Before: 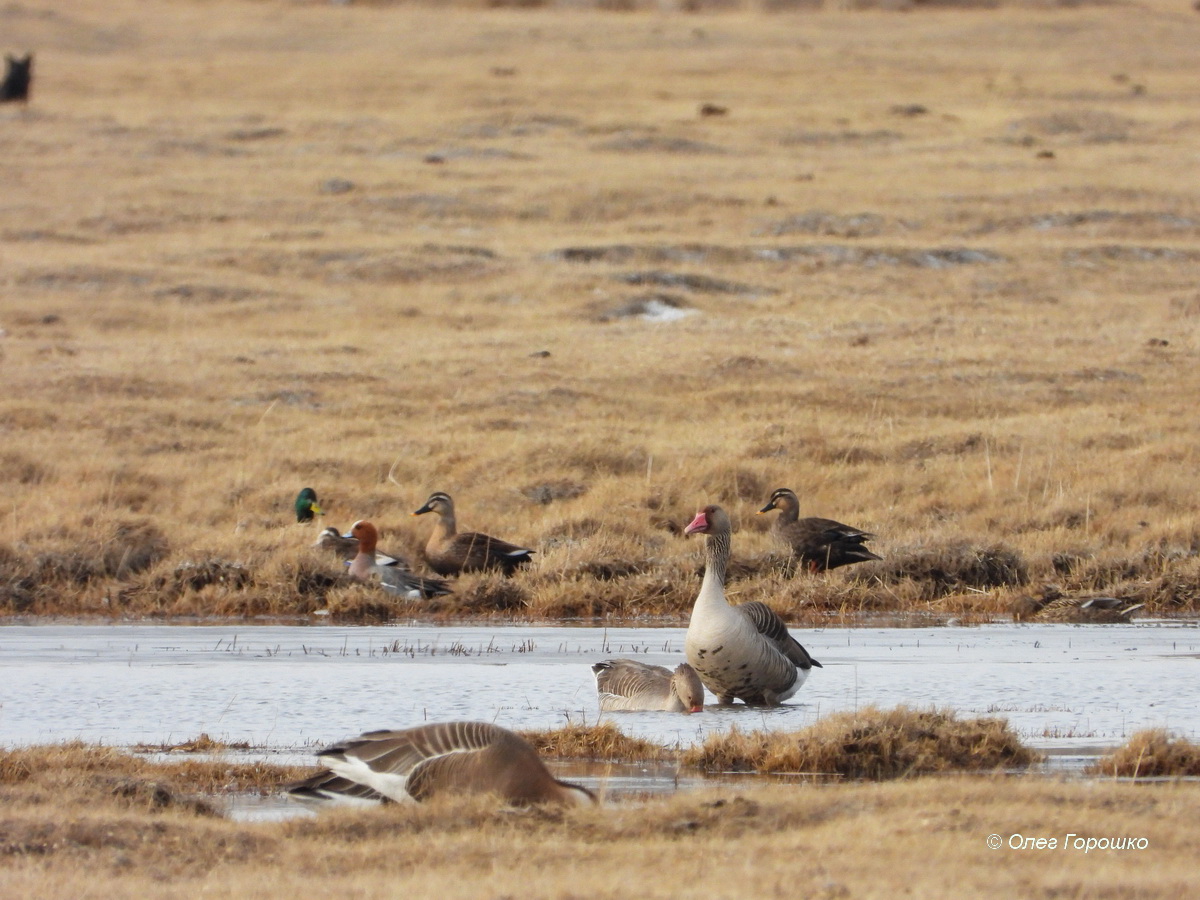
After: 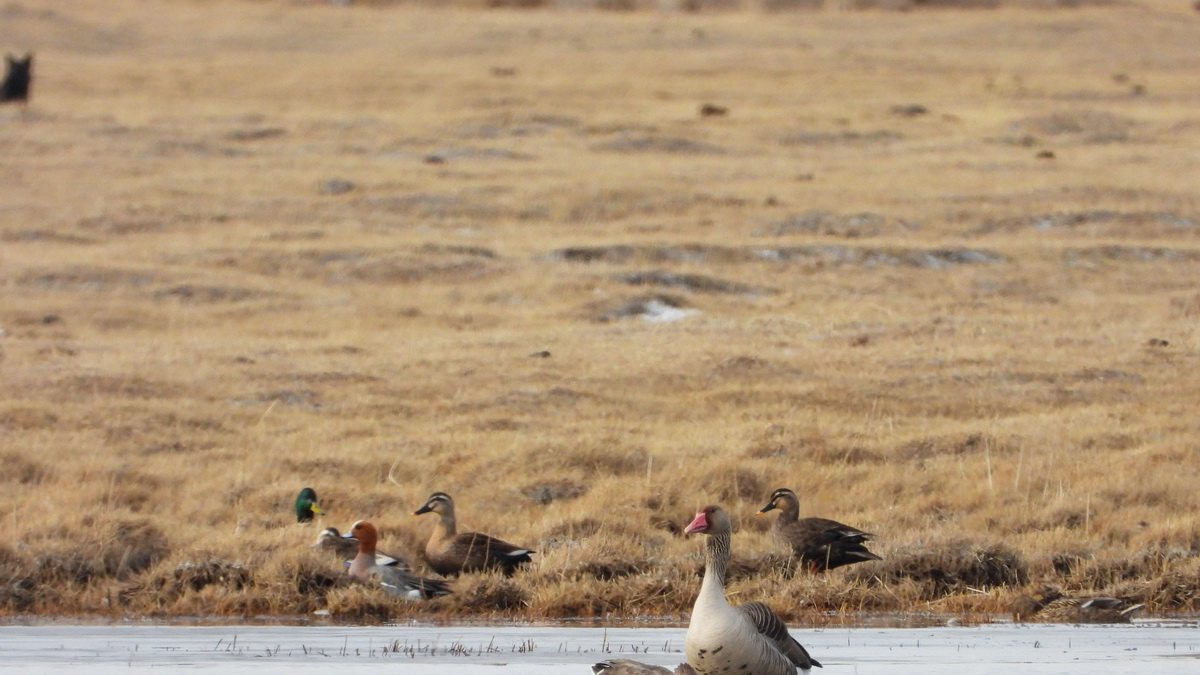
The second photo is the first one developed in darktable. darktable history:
crop: bottom 24.988%
exposure: black level correction 0.001, compensate highlight preservation false
